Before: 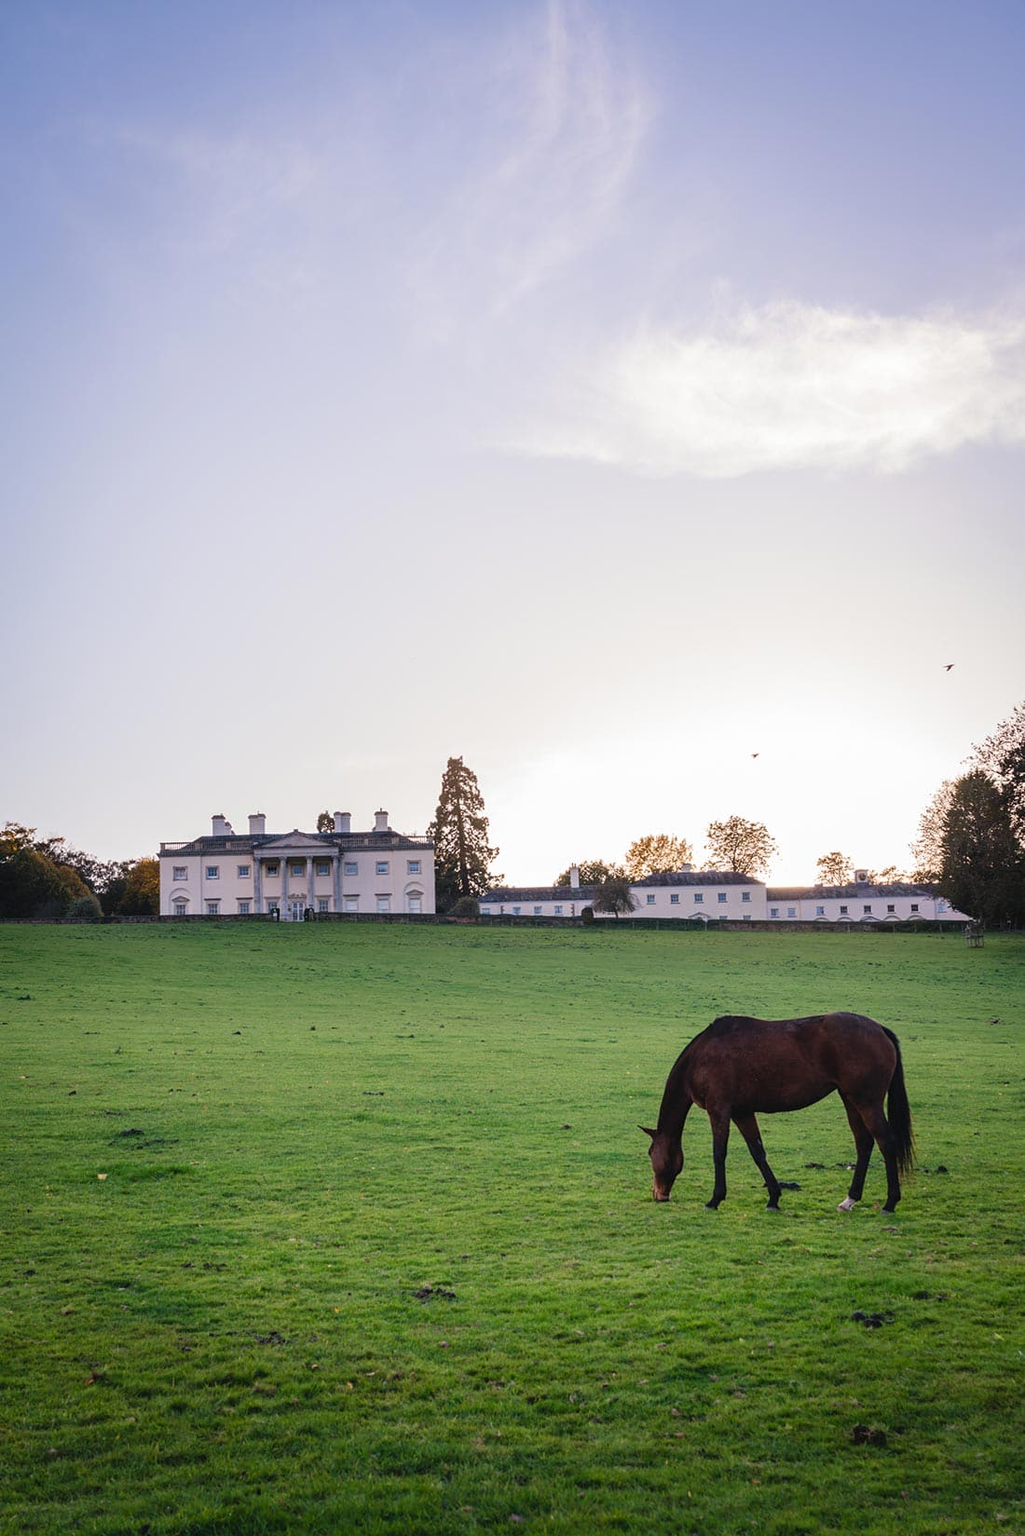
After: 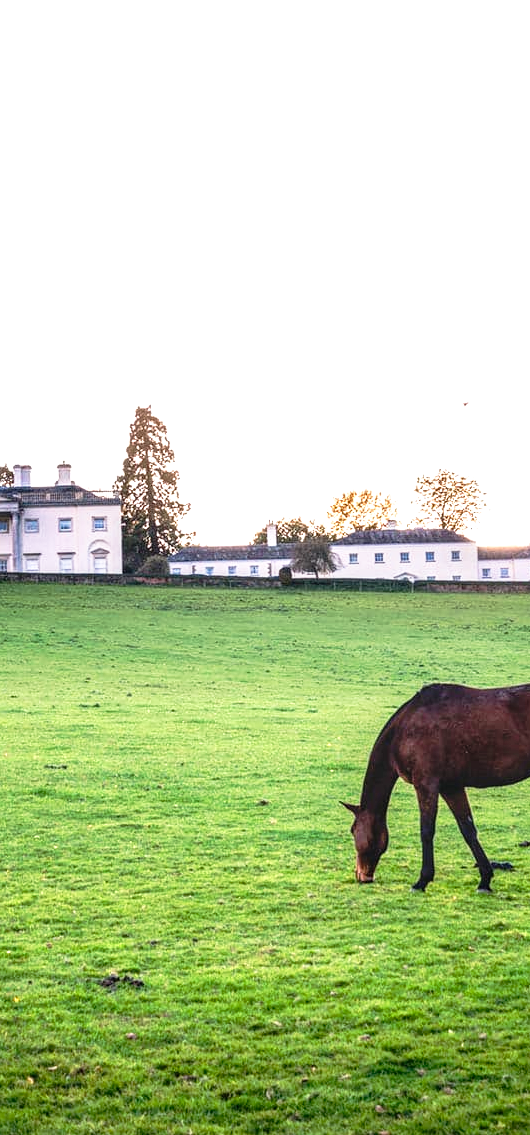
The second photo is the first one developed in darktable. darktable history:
crop: left 31.398%, top 24.739%, right 20.358%, bottom 6.386%
local contrast: detail 130%
exposure: black level correction 0, exposure 0.951 EV, compensate highlight preservation false
tone curve: curves: ch0 [(0, 0.01) (0.037, 0.032) (0.131, 0.108) (0.275, 0.286) (0.483, 0.517) (0.61, 0.661) (0.697, 0.768) (0.797, 0.876) (0.888, 0.952) (0.997, 0.995)]; ch1 [(0, 0) (0.312, 0.262) (0.425, 0.402) (0.5, 0.5) (0.527, 0.532) (0.556, 0.585) (0.683, 0.706) (0.746, 0.77) (1, 1)]; ch2 [(0, 0) (0.223, 0.185) (0.333, 0.284) (0.432, 0.4) (0.502, 0.502) (0.525, 0.527) (0.545, 0.564) (0.587, 0.613) (0.636, 0.654) (0.711, 0.729) (0.845, 0.855) (0.998, 0.977)], preserve colors none
